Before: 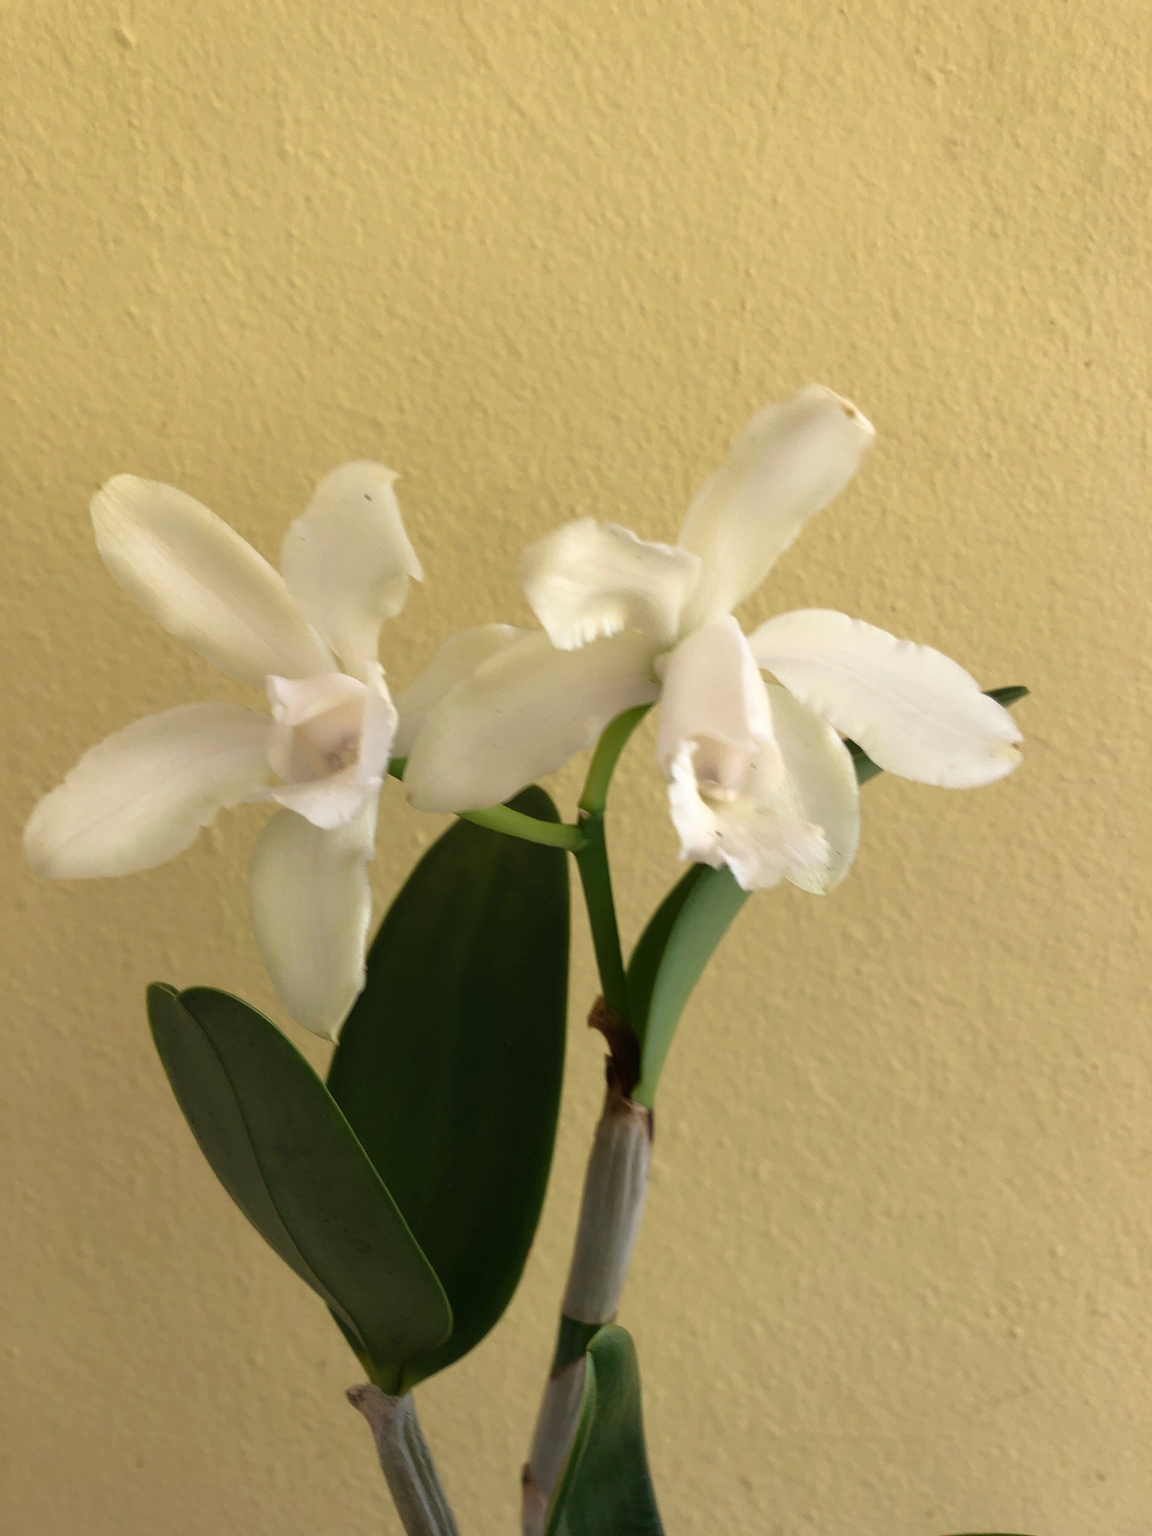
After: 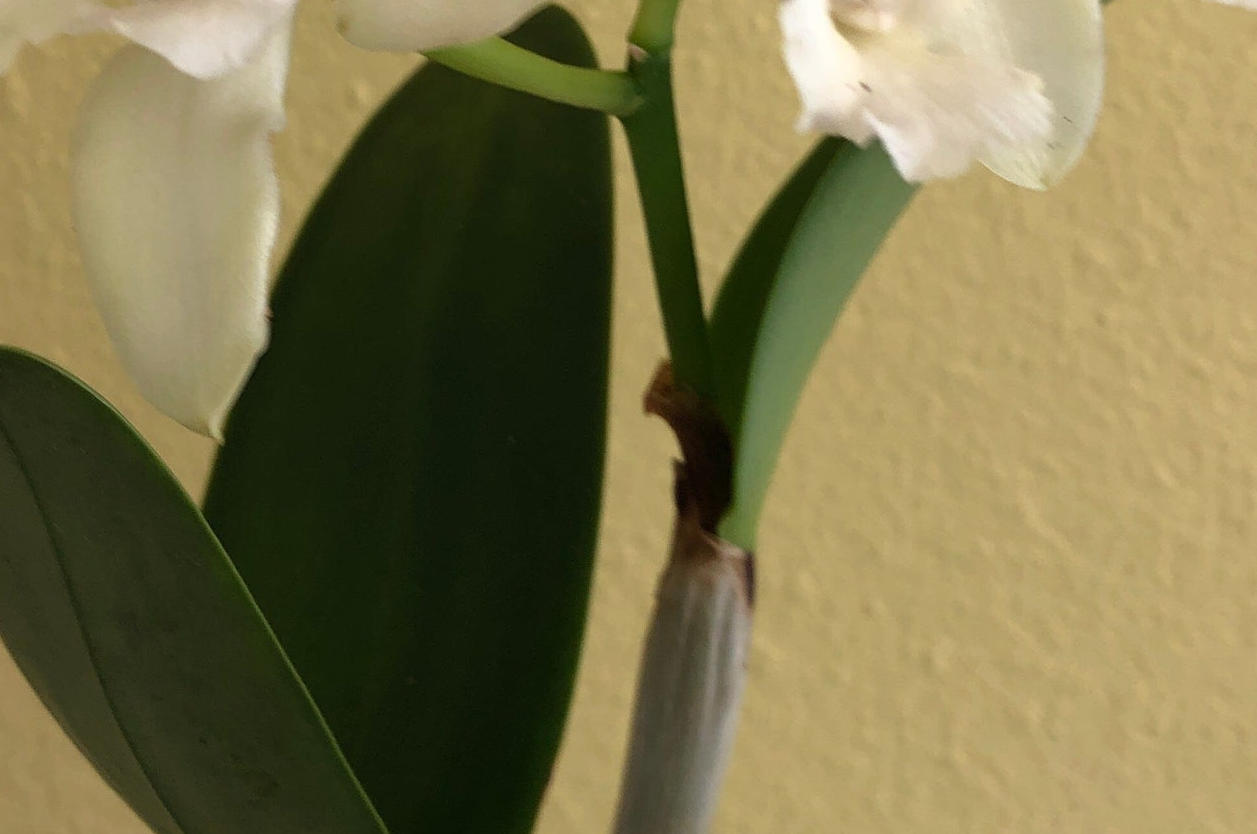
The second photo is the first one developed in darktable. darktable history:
crop: left 17.982%, top 50.981%, right 17.412%, bottom 16.844%
